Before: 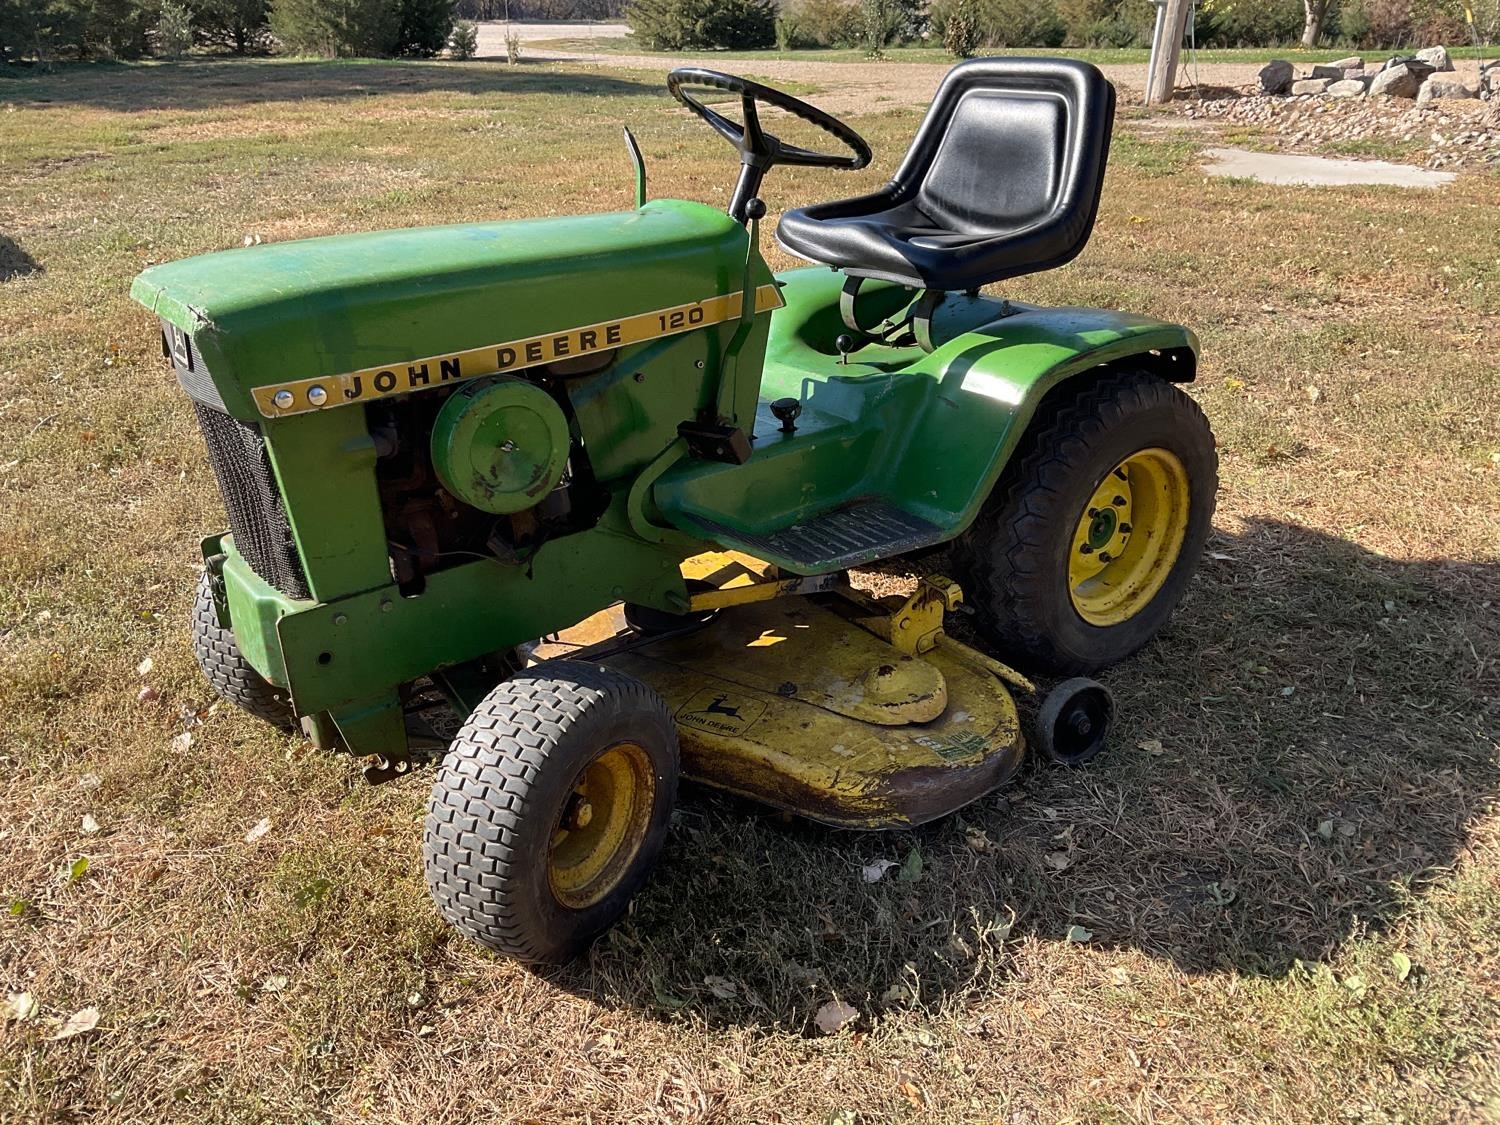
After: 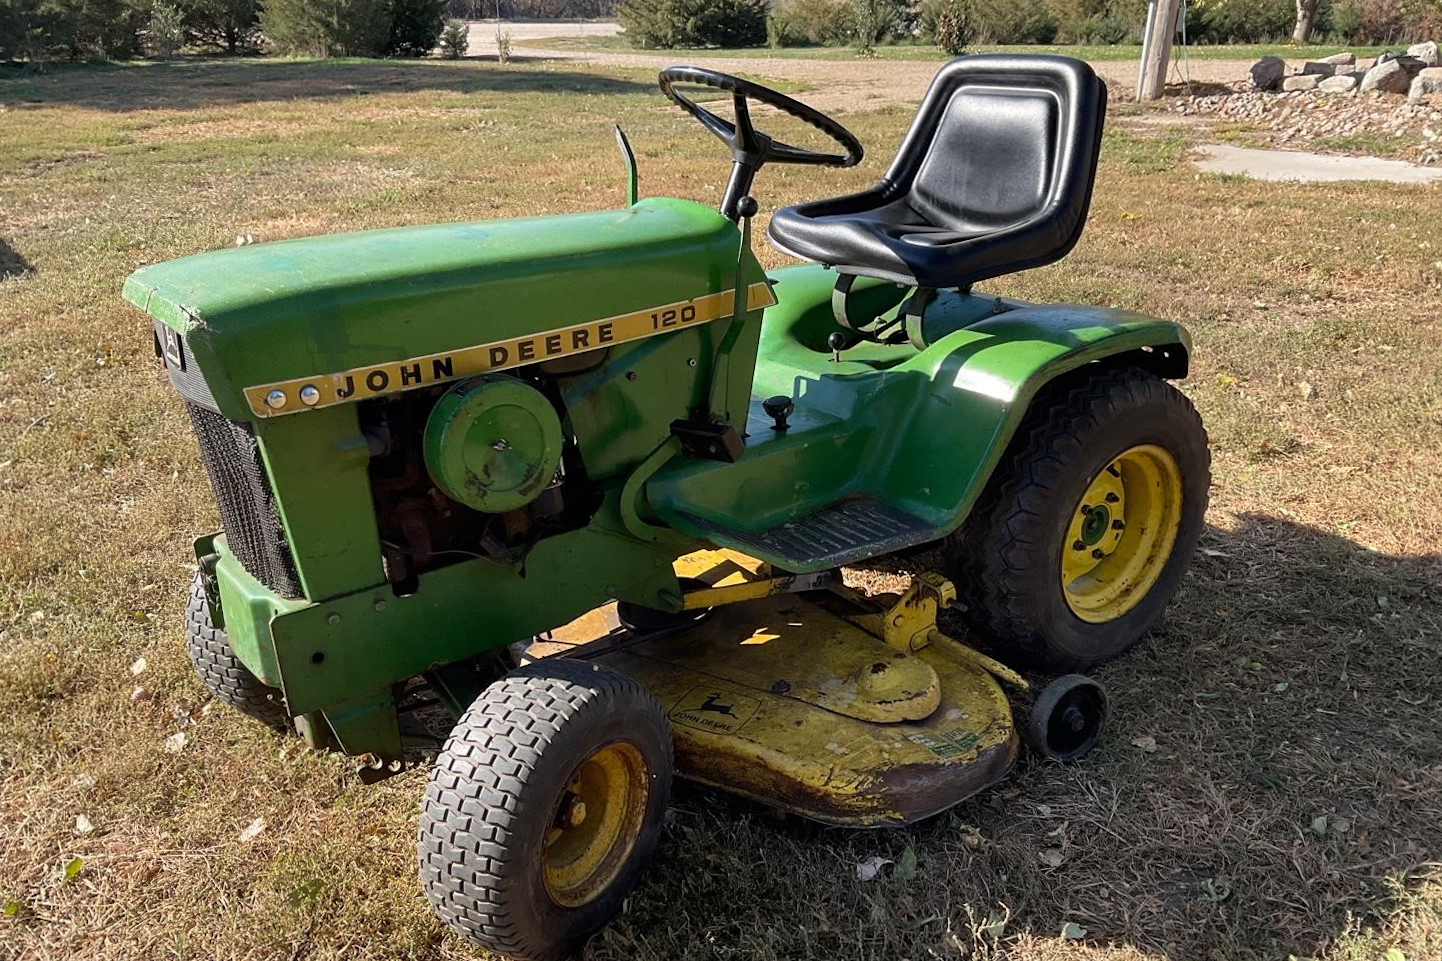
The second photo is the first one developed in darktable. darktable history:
base curve: preserve colors none
crop and rotate: angle 0.2°, left 0.275%, right 3.127%, bottom 14.18%
exposure: compensate highlight preservation false
